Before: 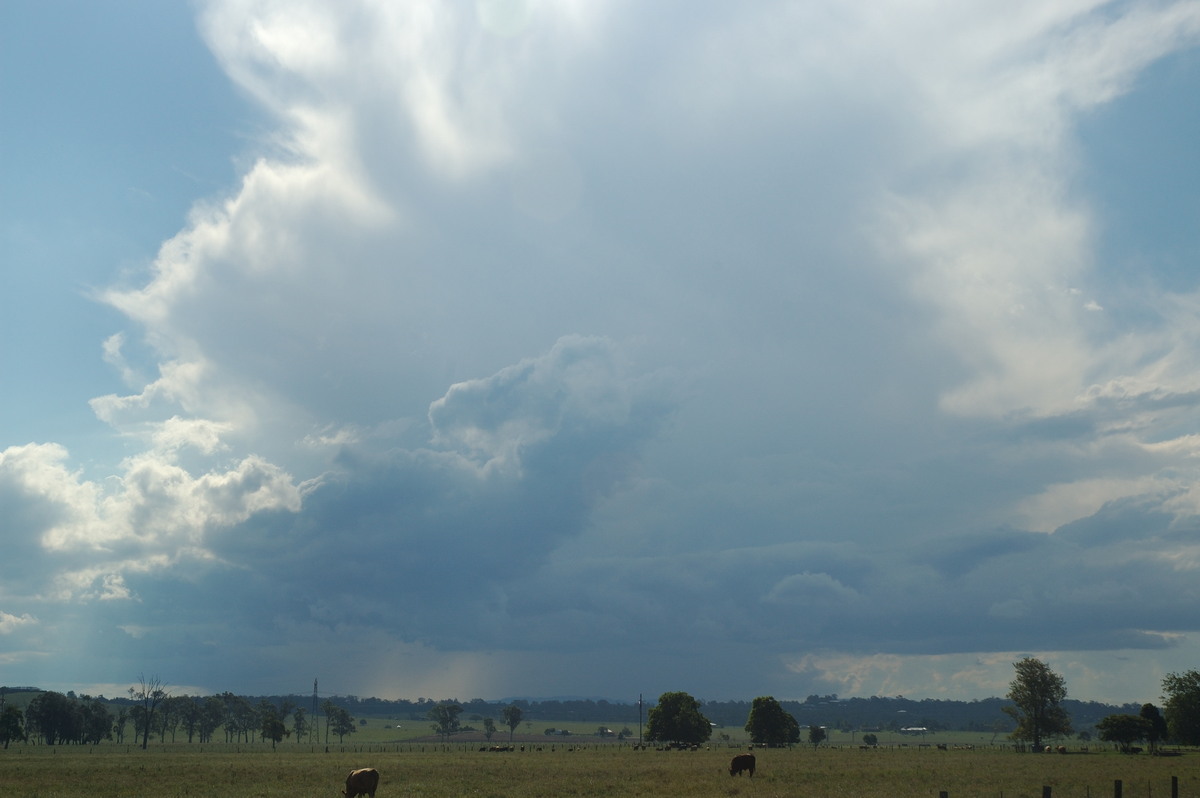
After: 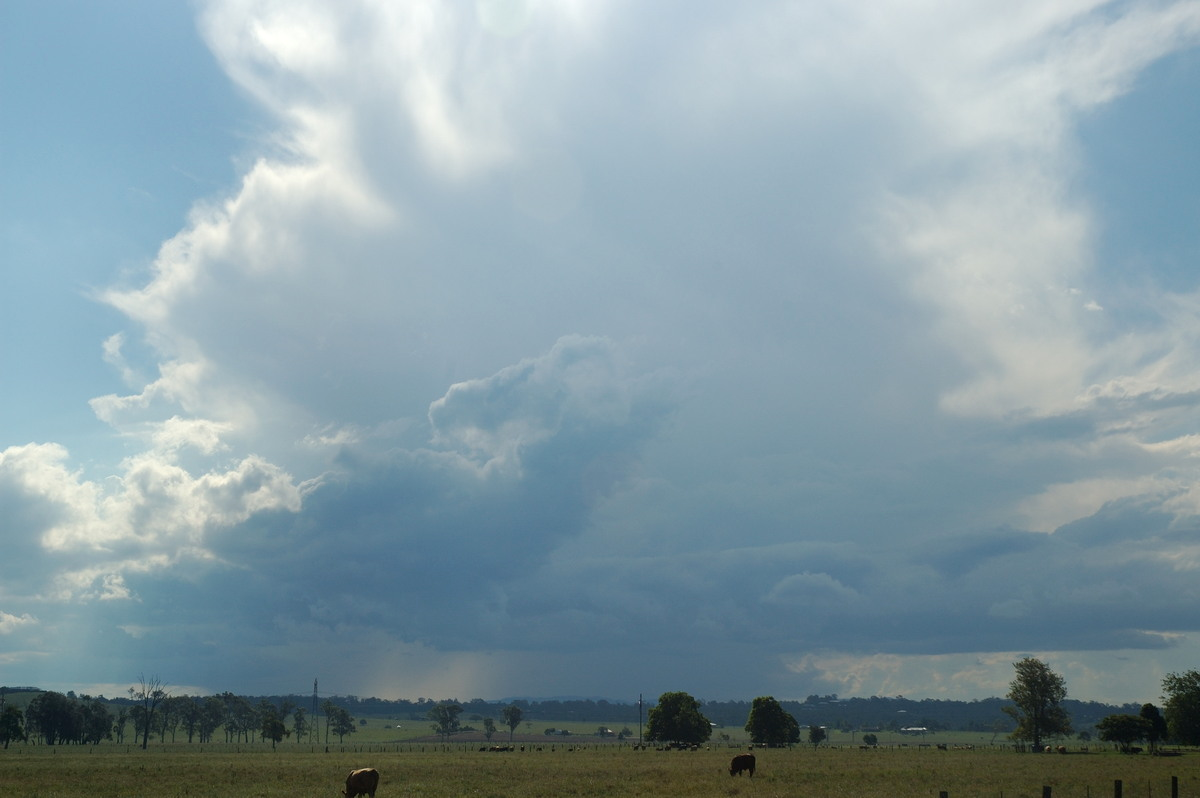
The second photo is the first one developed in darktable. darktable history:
levels: white 99.97%, levels [0, 0.492, 0.984]
